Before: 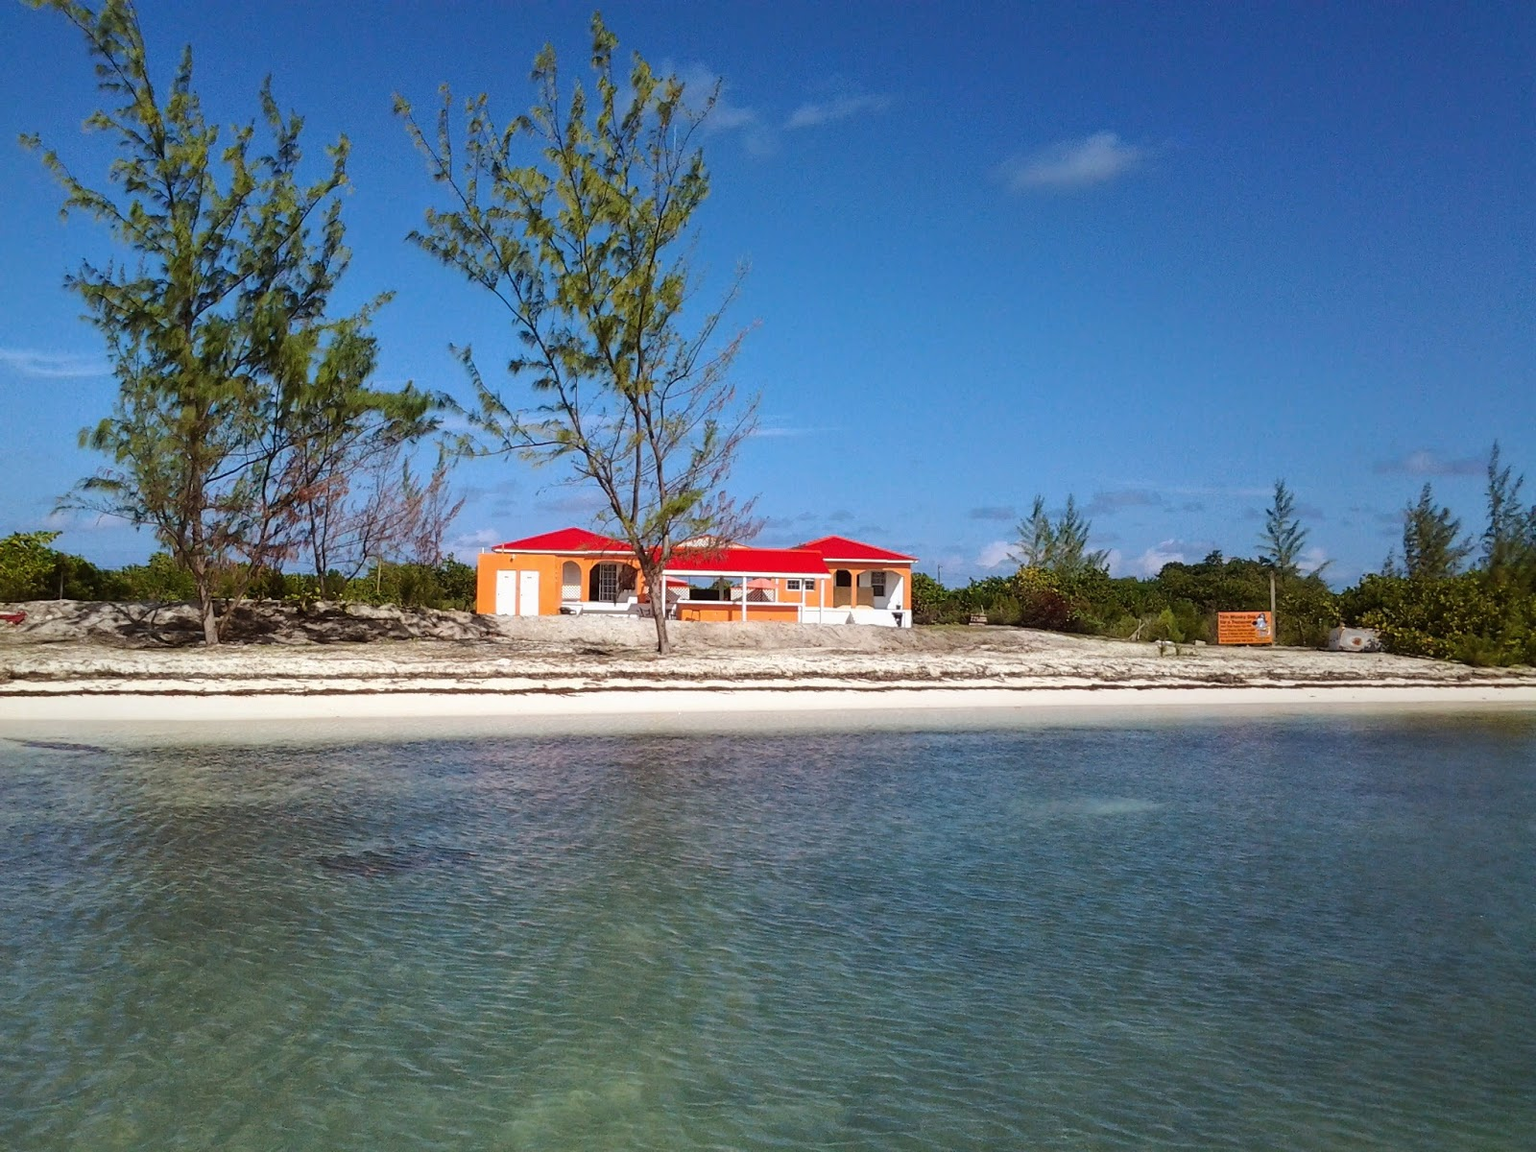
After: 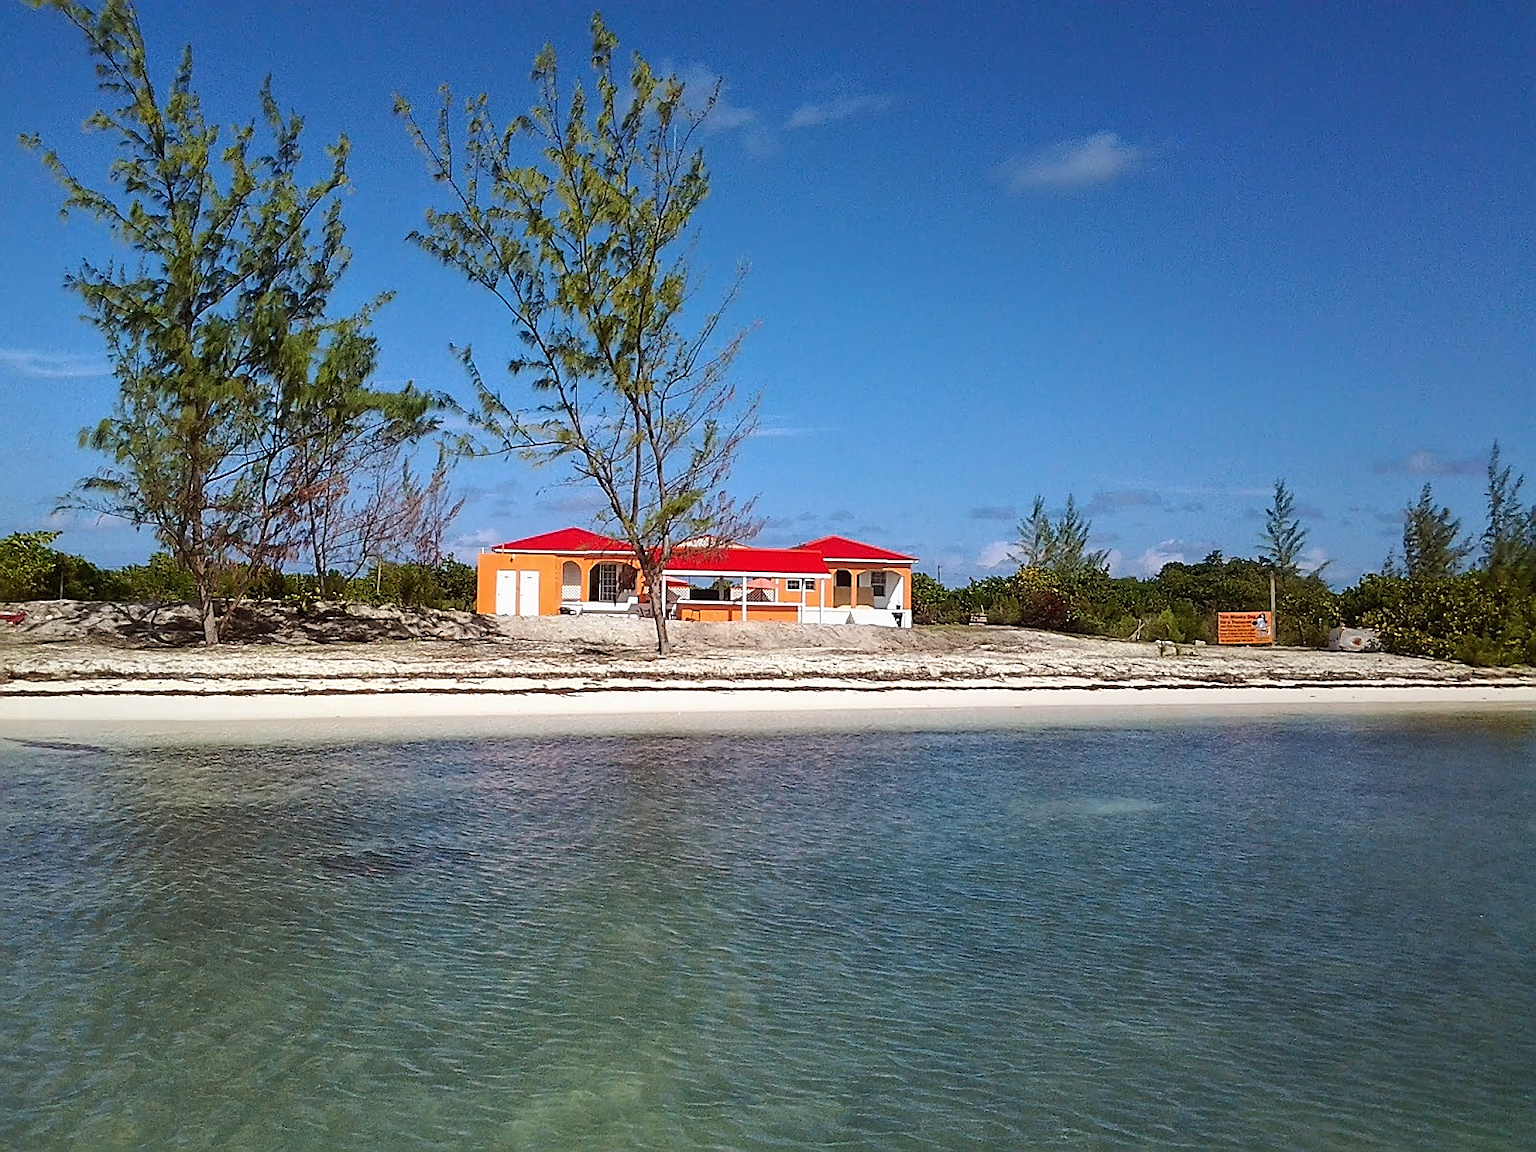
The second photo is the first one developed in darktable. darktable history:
exposure: compensate highlight preservation false
base curve: curves: ch0 [(0, 0) (0.297, 0.298) (1, 1)], preserve colors none
sharpen: radius 1.4, amount 1.25, threshold 0.7
